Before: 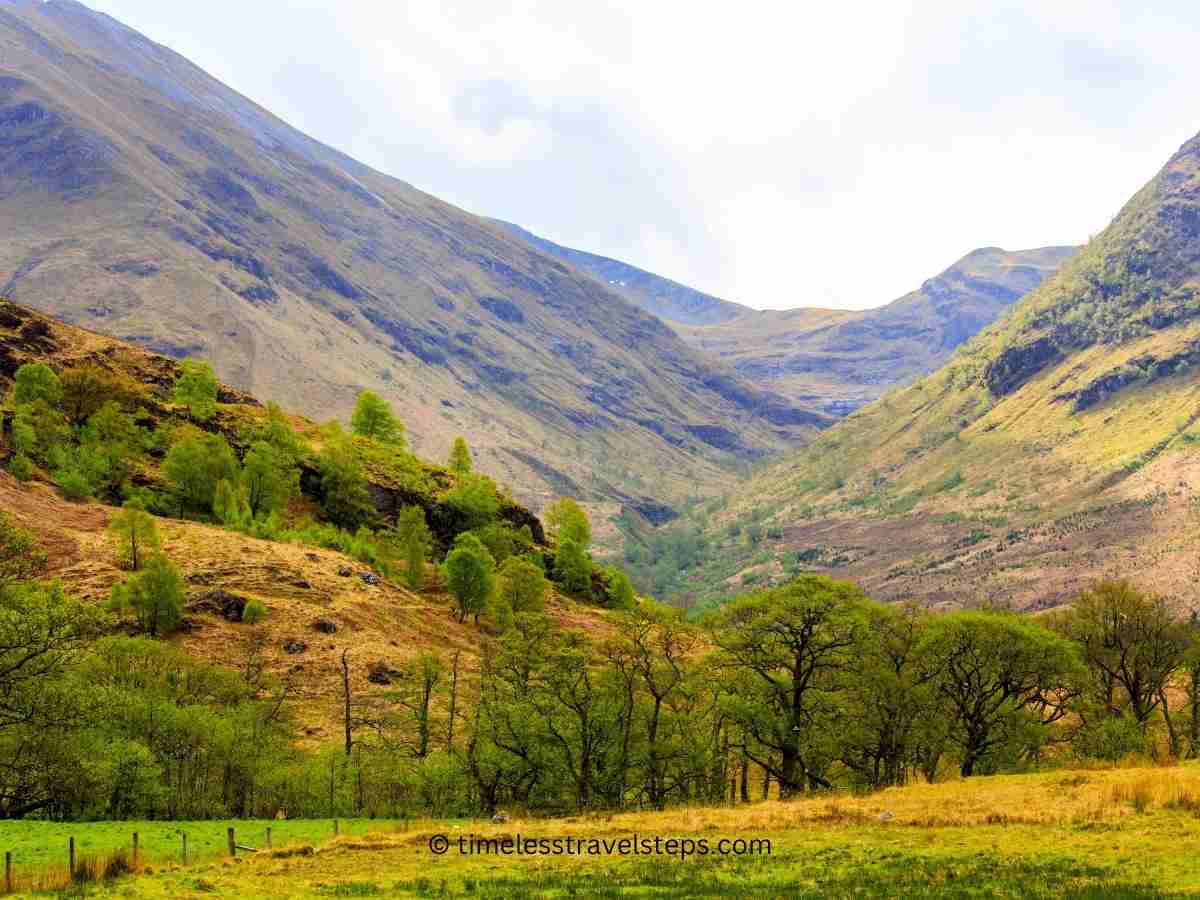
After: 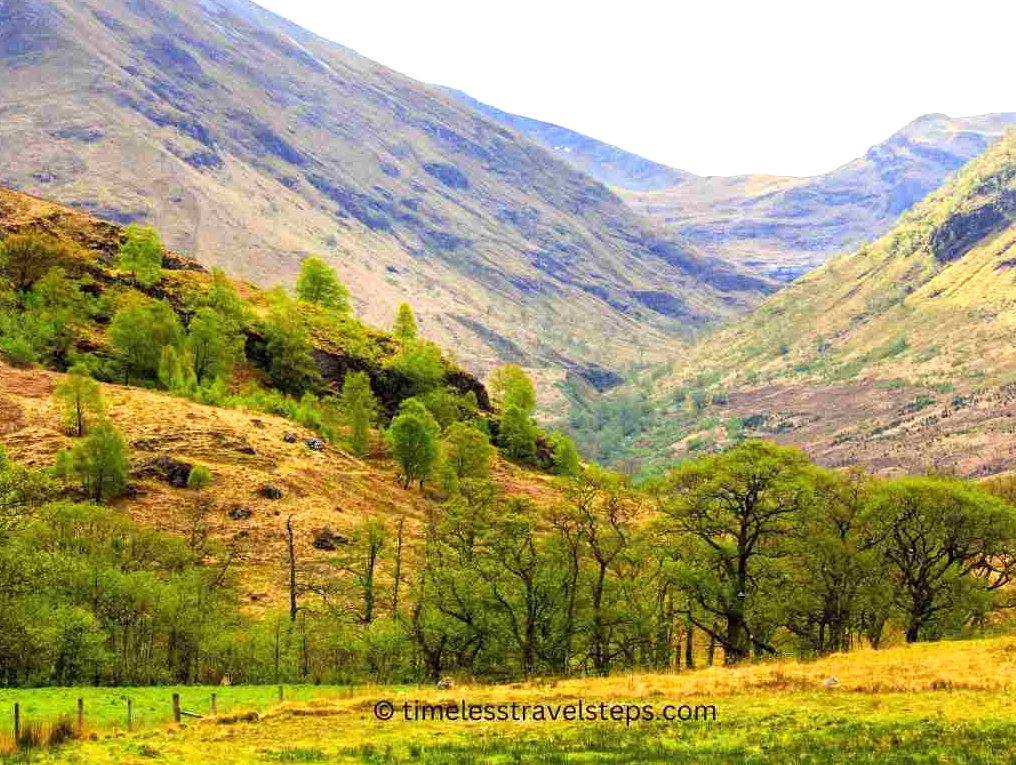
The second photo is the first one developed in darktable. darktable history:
crop and rotate: left 4.655%, top 14.946%, right 10.671%
exposure: black level correction 0, exposure 0.588 EV, compensate highlight preservation false
